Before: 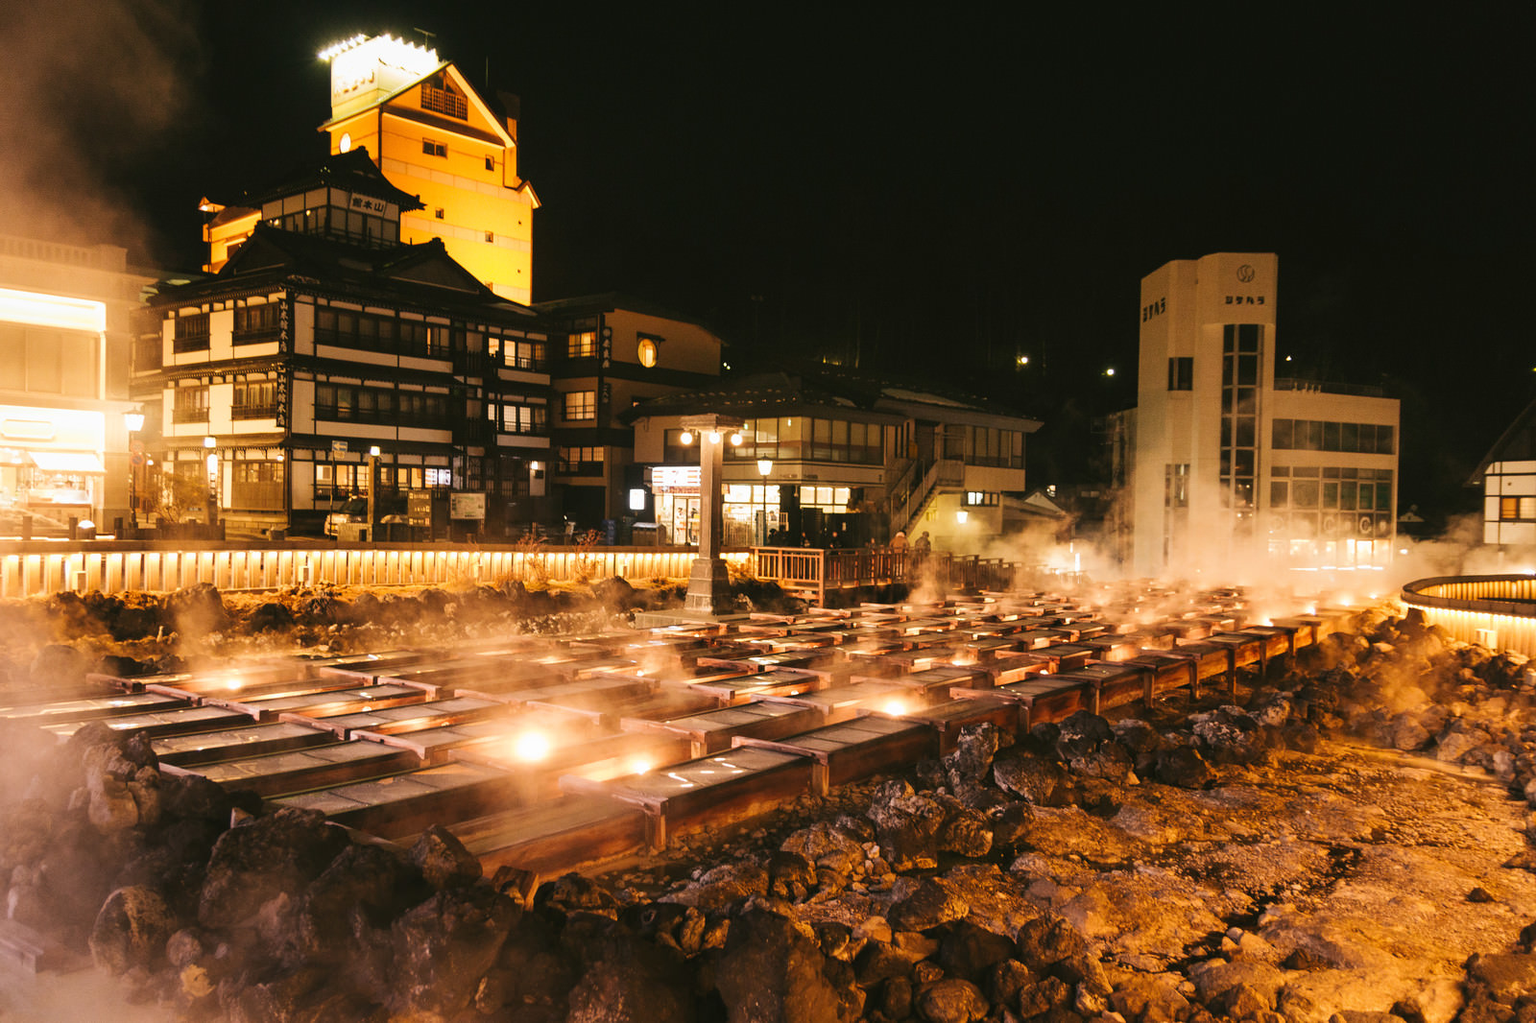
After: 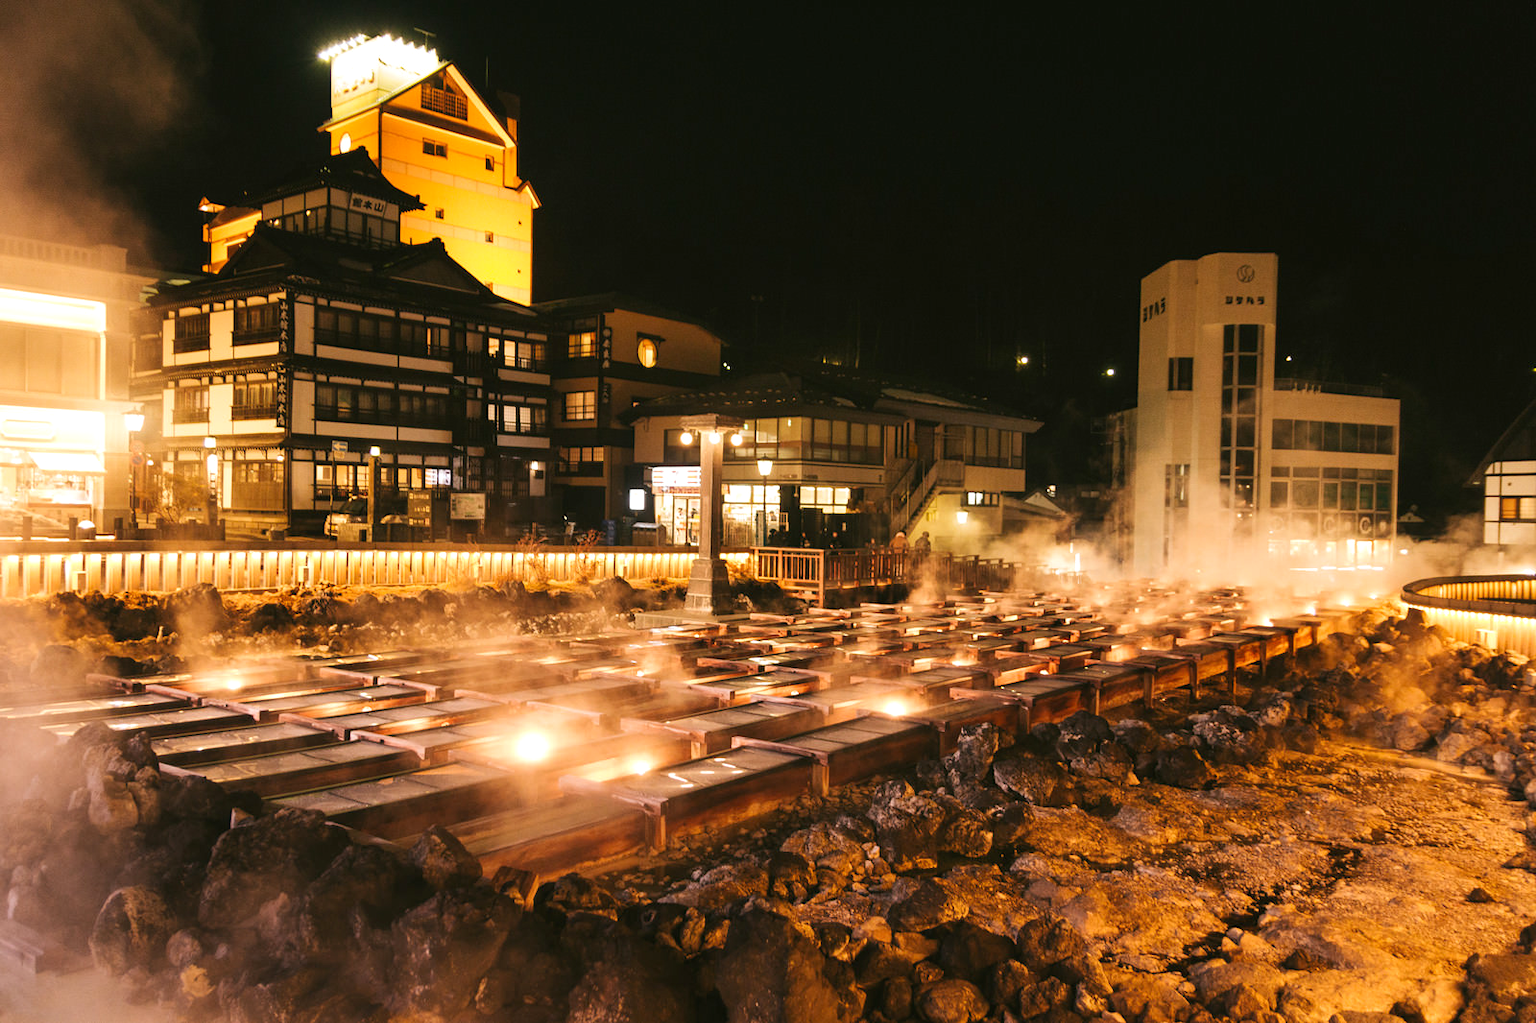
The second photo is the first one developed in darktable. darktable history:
exposure: black level correction 0.001, exposure 0.137 EV, compensate highlight preservation false
